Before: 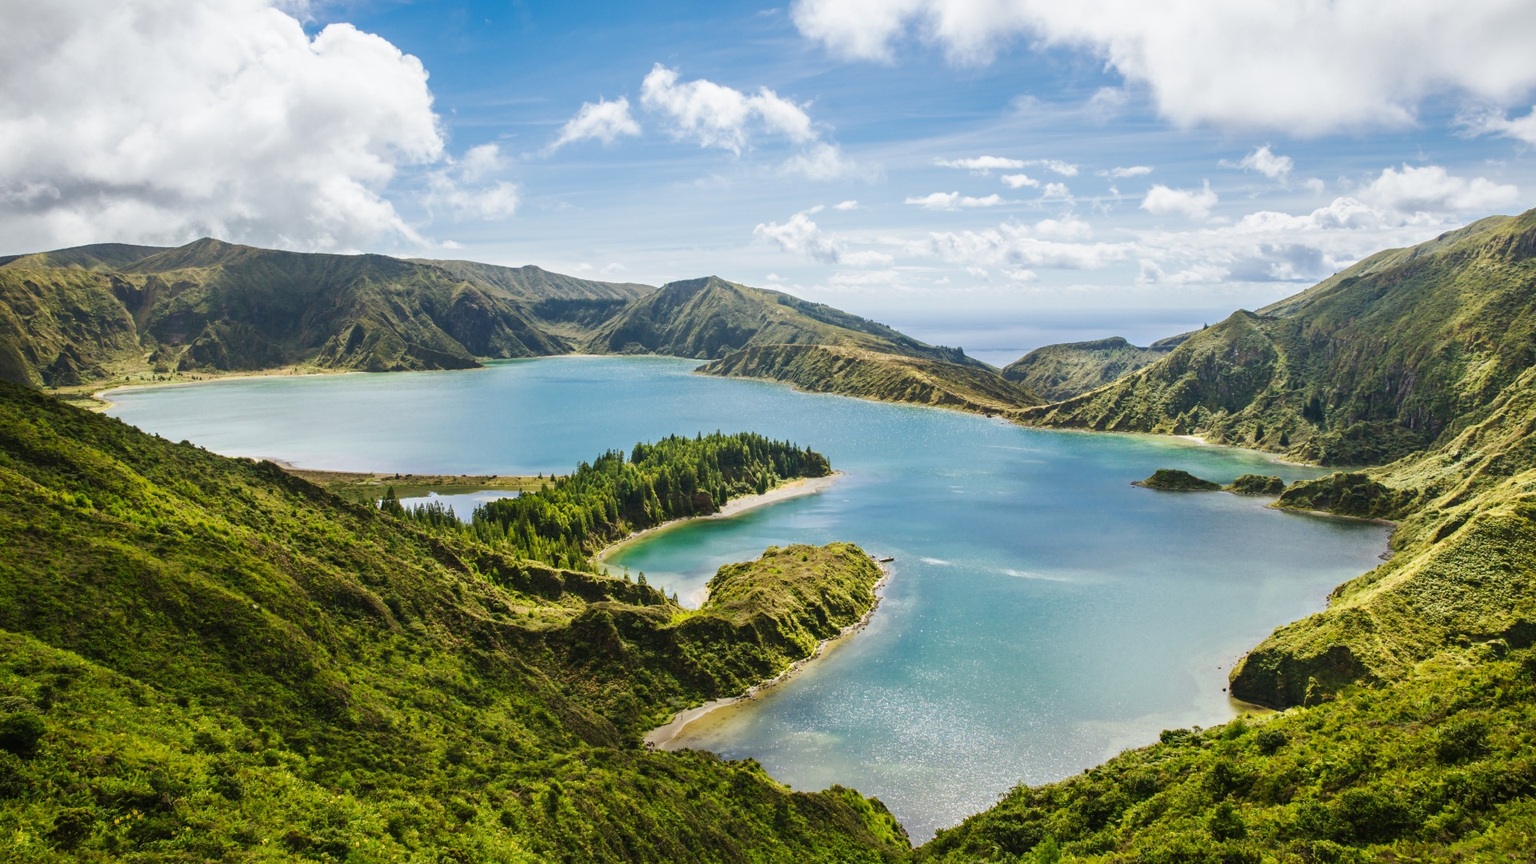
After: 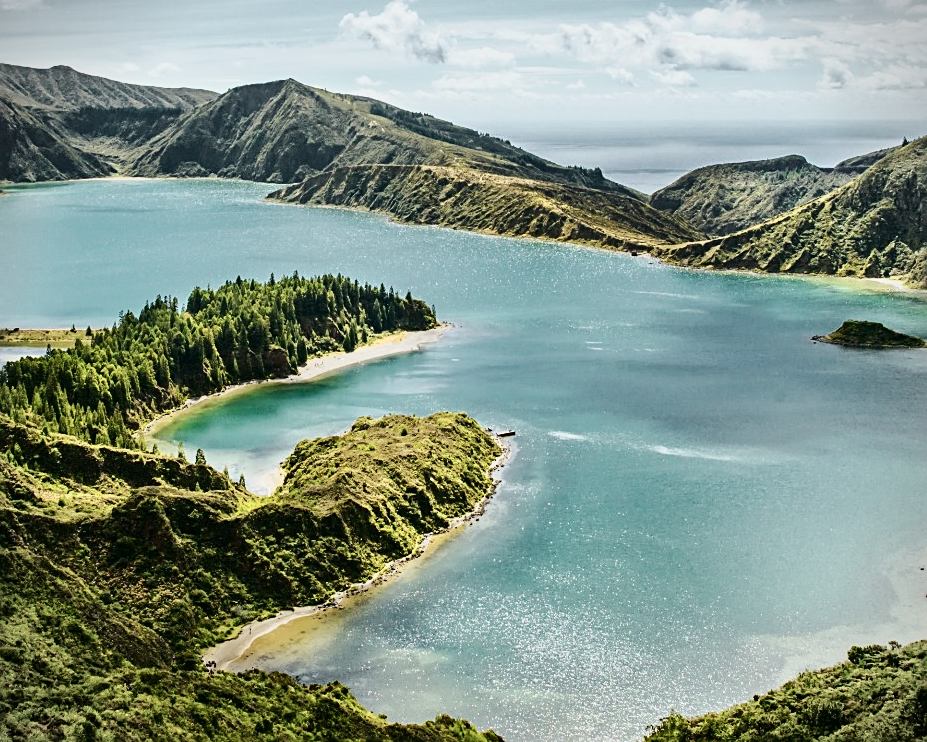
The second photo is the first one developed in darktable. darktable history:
contrast brightness saturation: contrast 0.1, saturation -0.3
sharpen: on, module defaults
haze removal: compatibility mode true, adaptive false
crop: left 31.379%, top 24.658%, right 20.326%, bottom 6.628%
vignetting: fall-off start 92.6%, brightness -0.52, saturation -0.51, center (-0.012, 0)
shadows and highlights: radius 118.69, shadows 42.21, highlights -61.56, soften with gaussian
tone curve: curves: ch0 [(0, 0) (0.035, 0.011) (0.133, 0.076) (0.285, 0.265) (0.491, 0.541) (0.617, 0.693) (0.704, 0.77) (0.794, 0.865) (0.895, 0.938) (1, 0.976)]; ch1 [(0, 0) (0.318, 0.278) (0.444, 0.427) (0.502, 0.497) (0.543, 0.547) (0.601, 0.641) (0.746, 0.764) (1, 1)]; ch2 [(0, 0) (0.316, 0.292) (0.381, 0.37) (0.423, 0.448) (0.476, 0.482) (0.502, 0.5) (0.543, 0.547) (0.587, 0.613) (0.642, 0.672) (0.704, 0.727) (0.865, 0.827) (1, 0.951)], color space Lab, independent channels, preserve colors none
